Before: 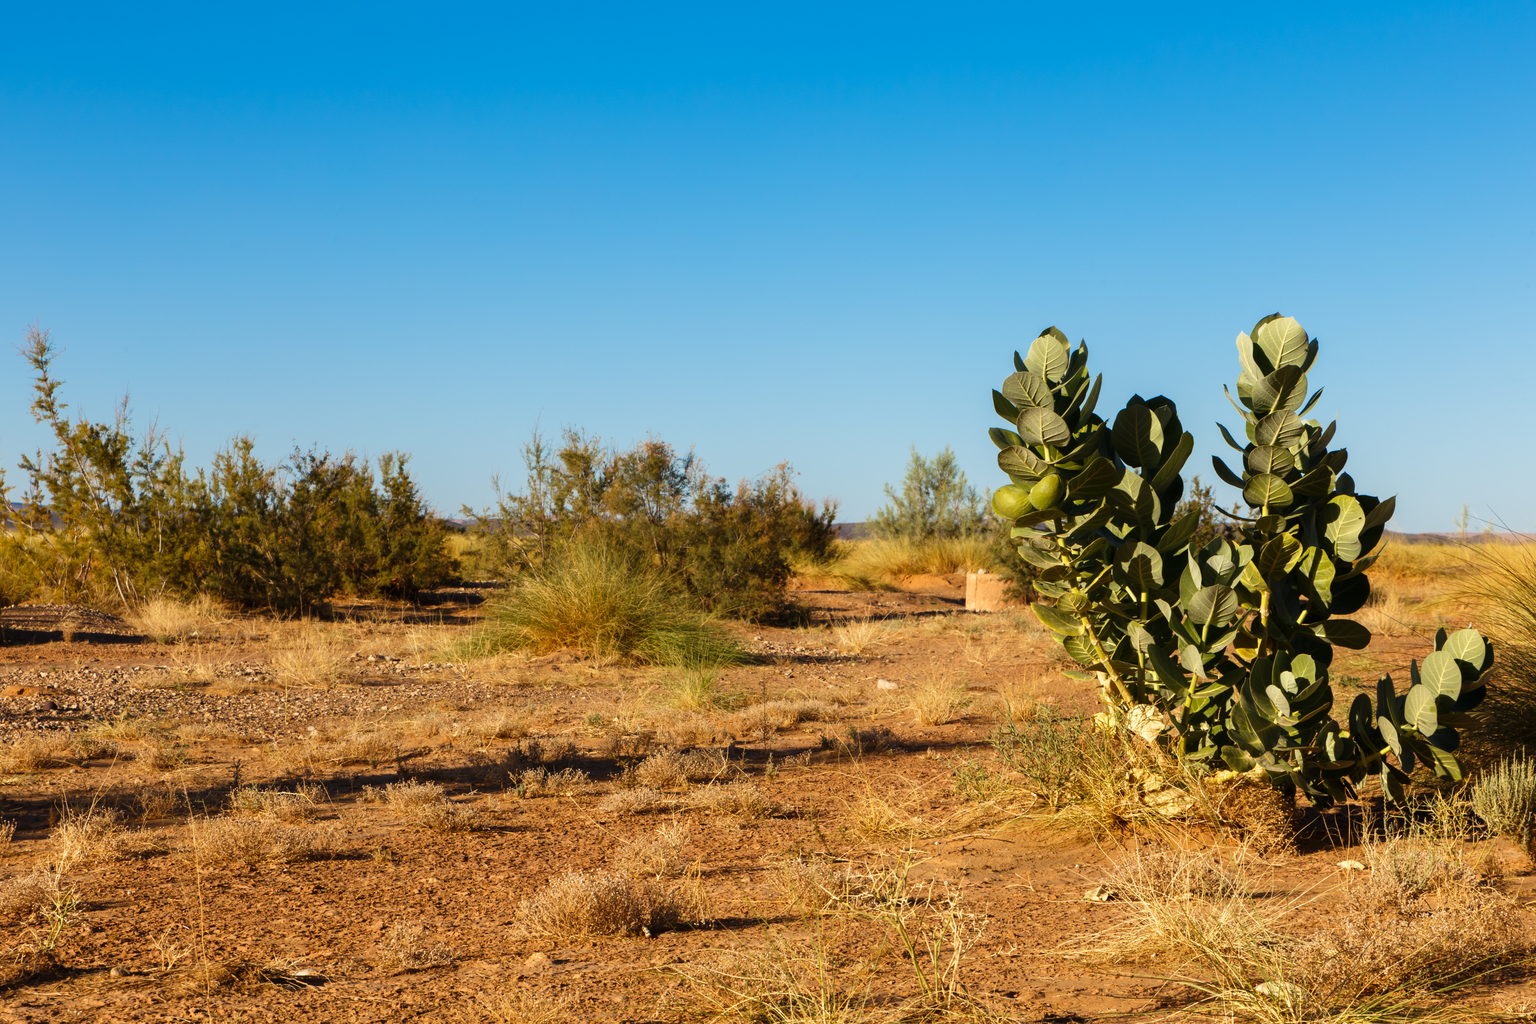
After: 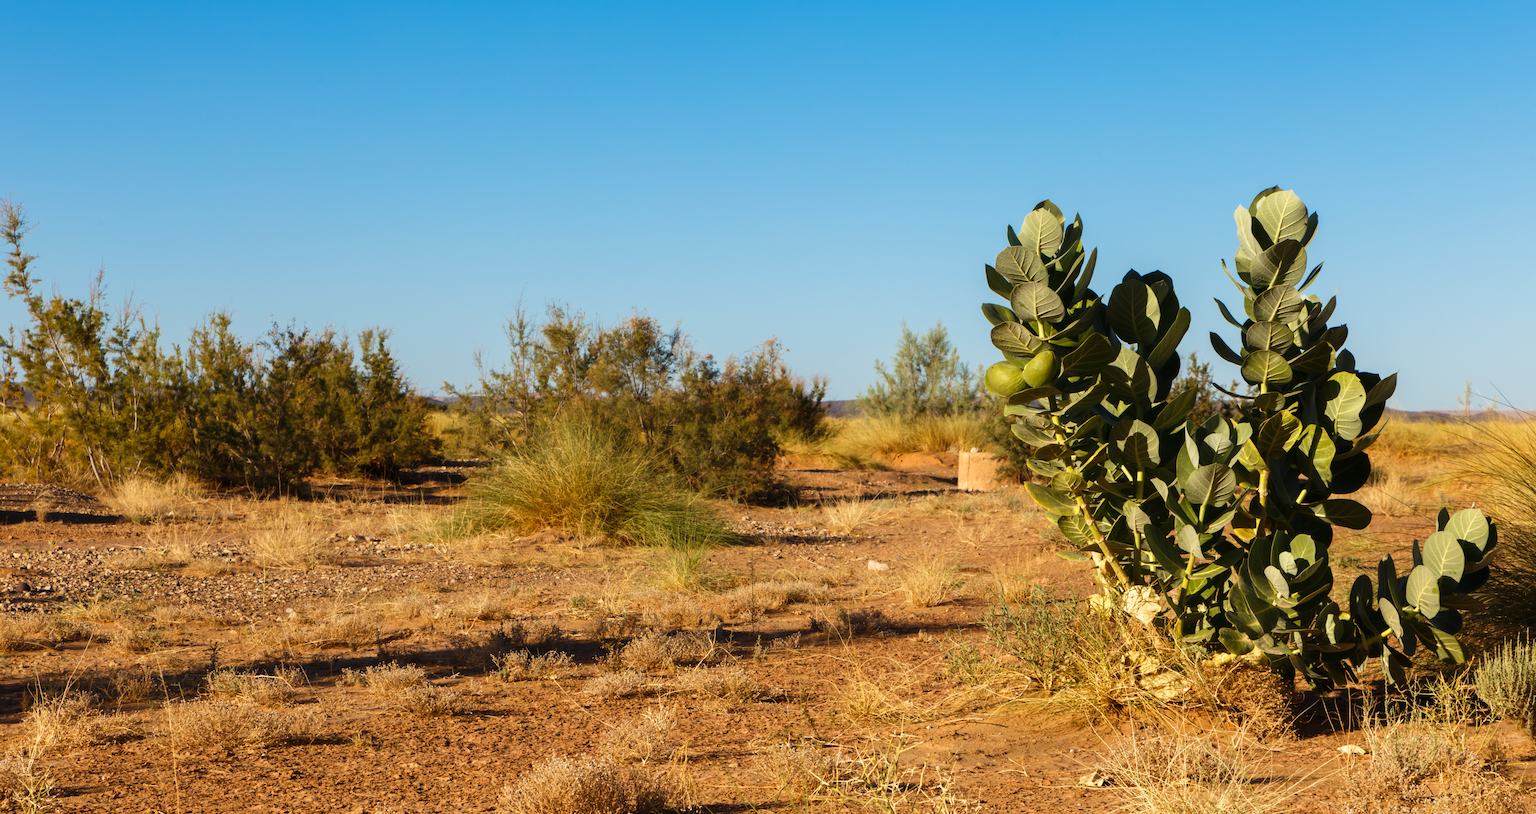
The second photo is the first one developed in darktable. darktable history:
crop and rotate: left 1.814%, top 12.818%, right 0.25%, bottom 9.225%
exposure: black level correction 0, compensate exposure bias true, compensate highlight preservation false
